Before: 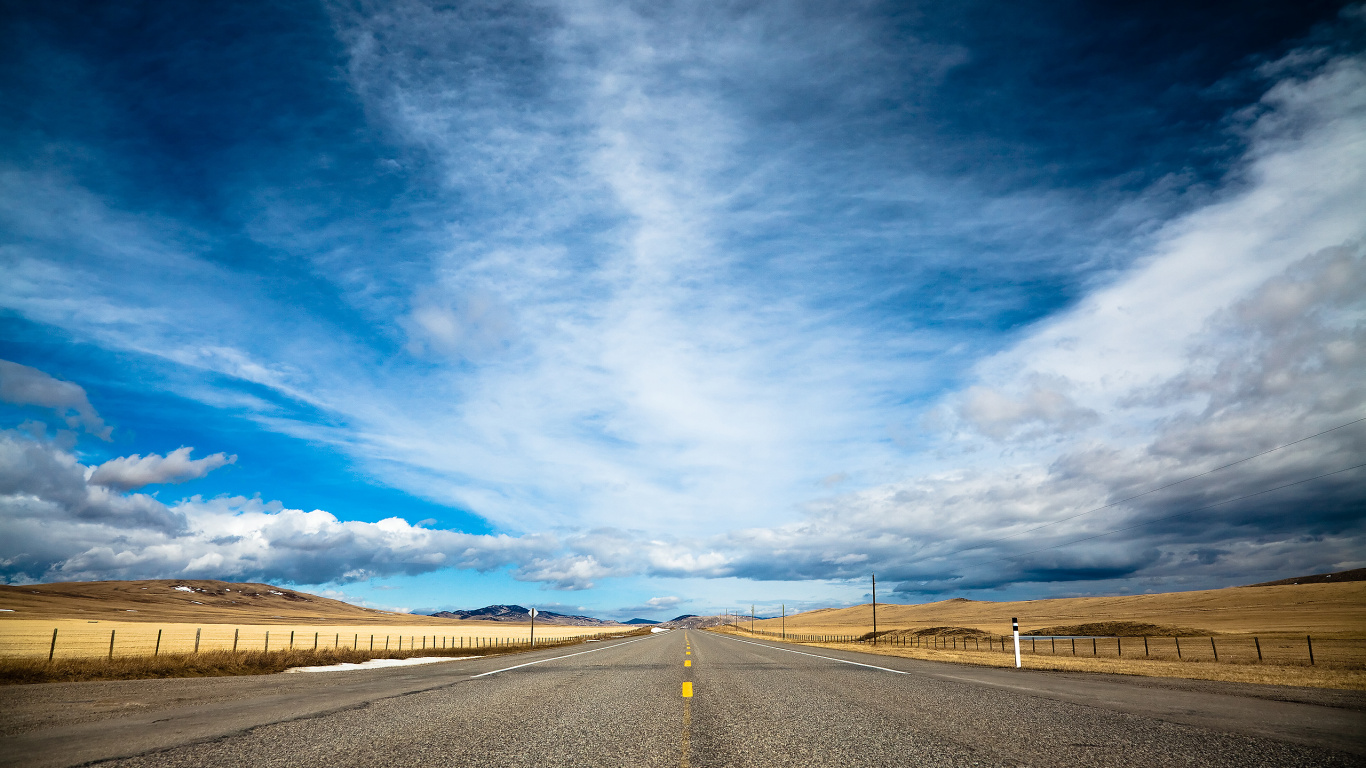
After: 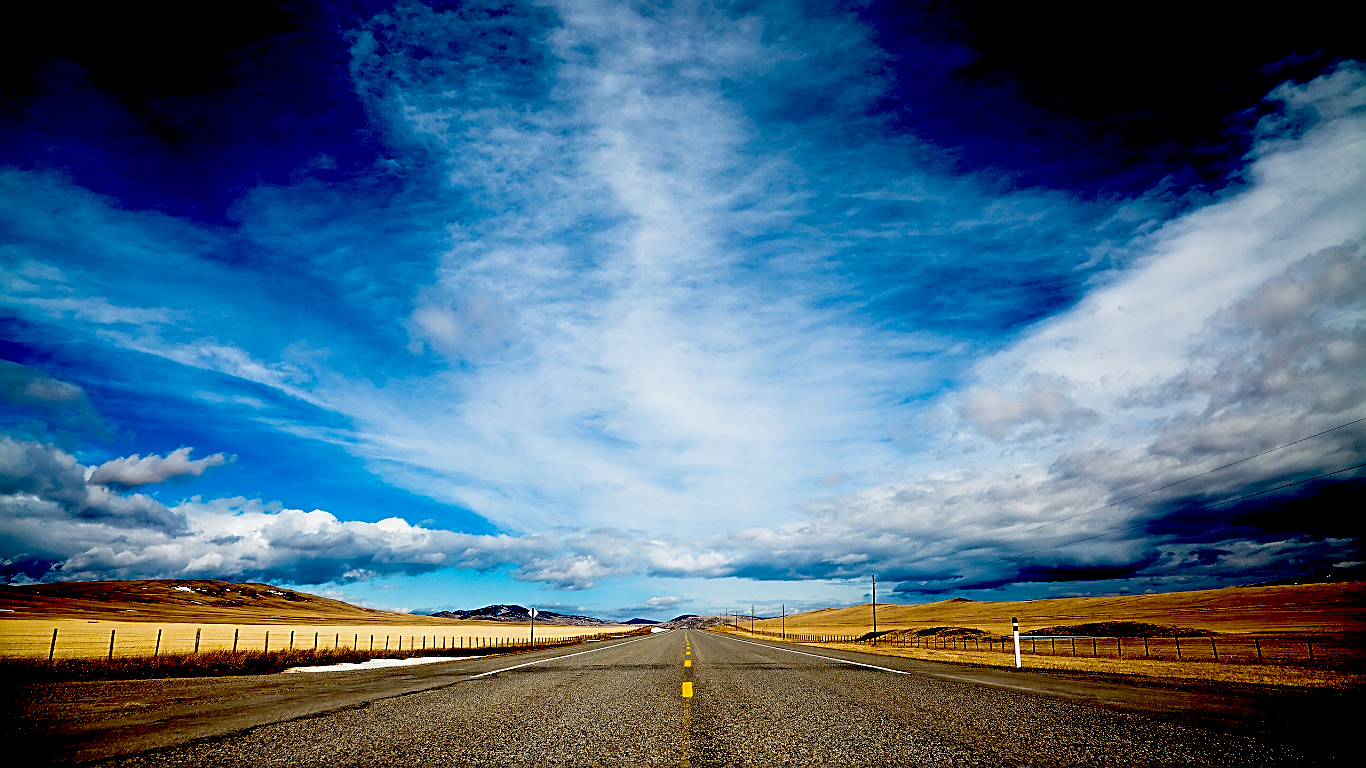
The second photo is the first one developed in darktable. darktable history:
exposure: black level correction 0.1, exposure -0.092 EV, compensate highlight preservation false
sharpen: on, module defaults
